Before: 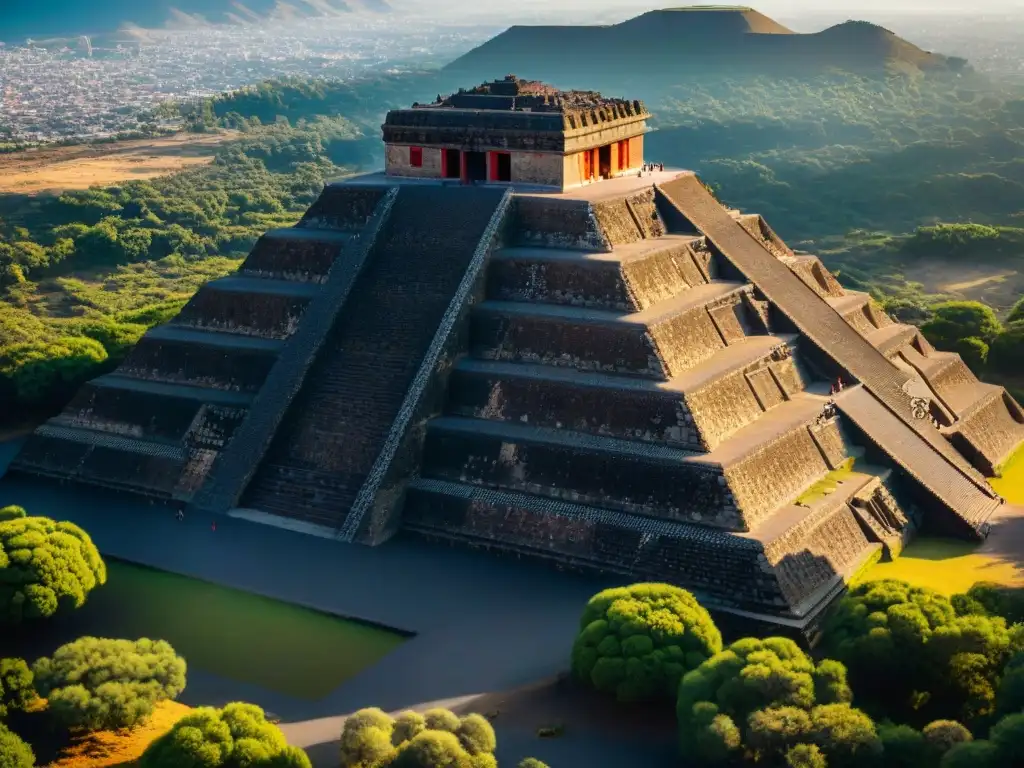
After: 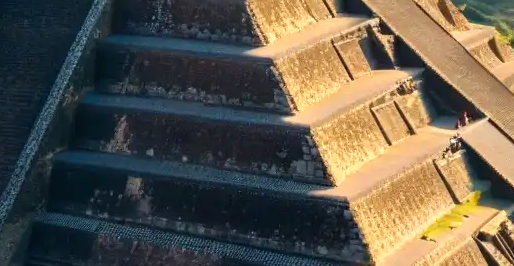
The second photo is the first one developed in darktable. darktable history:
crop: left 36.607%, top 34.735%, right 13.146%, bottom 30.611%
exposure: exposure 0.367 EV, compensate highlight preservation false
